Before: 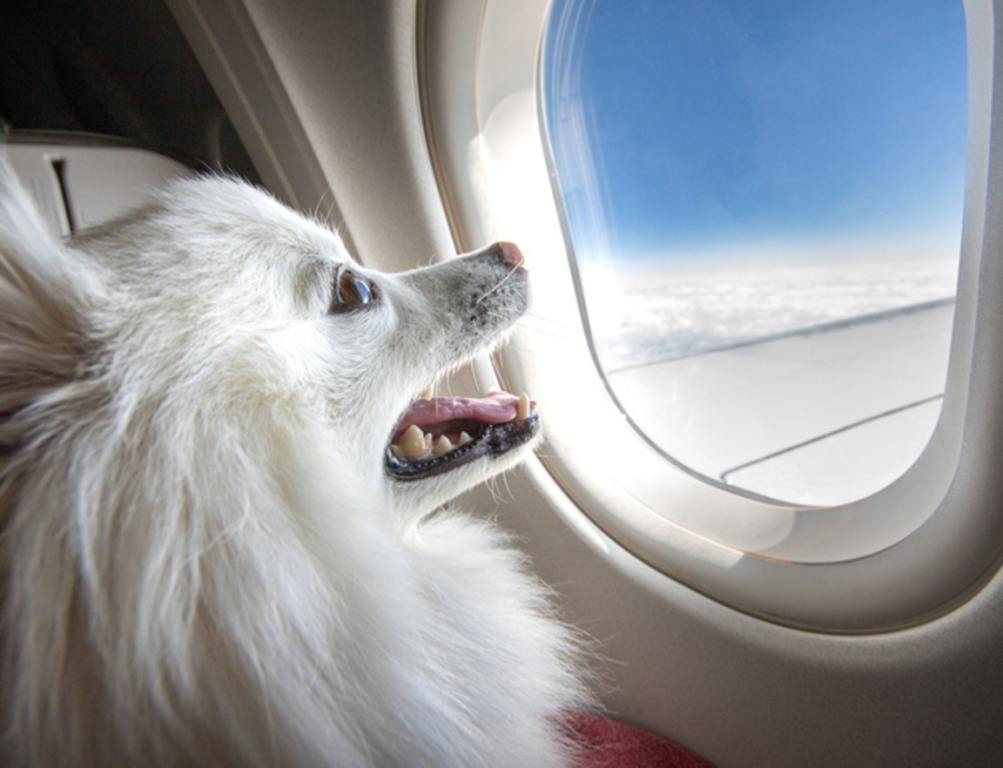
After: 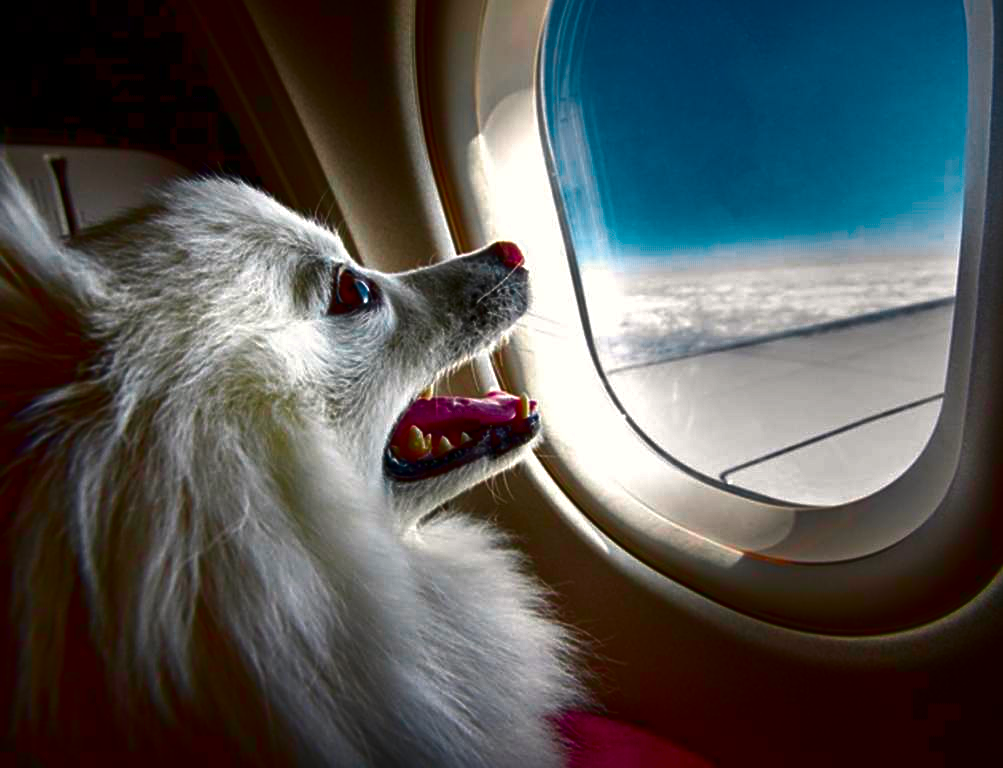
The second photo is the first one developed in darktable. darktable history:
sharpen: radius 2.513, amount 0.337
color zones: curves: ch0 [(0, 0.533) (0.126, 0.533) (0.234, 0.533) (0.368, 0.357) (0.5, 0.5) (0.625, 0.5) (0.74, 0.637) (0.875, 0.5)]; ch1 [(0.004, 0.708) (0.129, 0.662) (0.25, 0.5) (0.375, 0.331) (0.496, 0.396) (0.625, 0.649) (0.739, 0.26) (0.875, 0.5) (1, 0.478)]; ch2 [(0, 0.409) (0.132, 0.403) (0.236, 0.558) (0.379, 0.448) (0.5, 0.5) (0.625, 0.5) (0.691, 0.39) (0.875, 0.5)]
contrast brightness saturation: brightness -0.995, saturation 0.989
color correction: highlights a* 0.919, highlights b* 2.81, saturation 1.1
